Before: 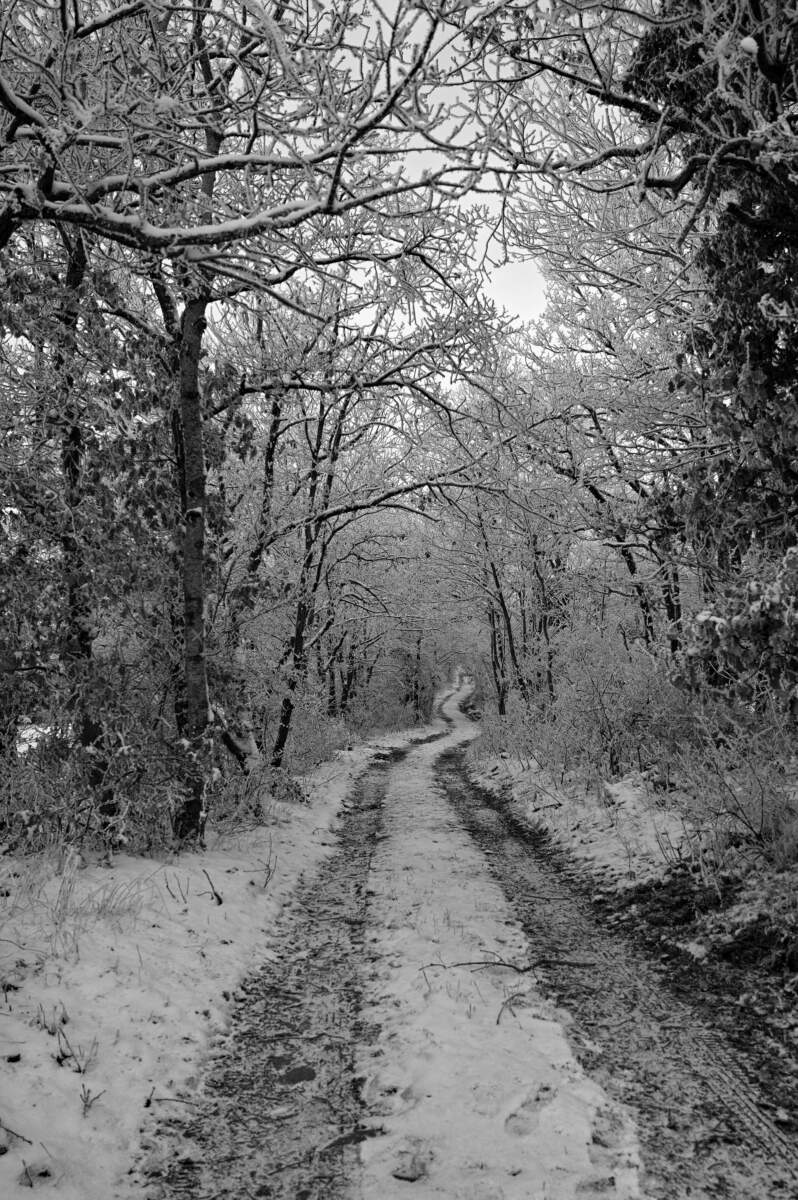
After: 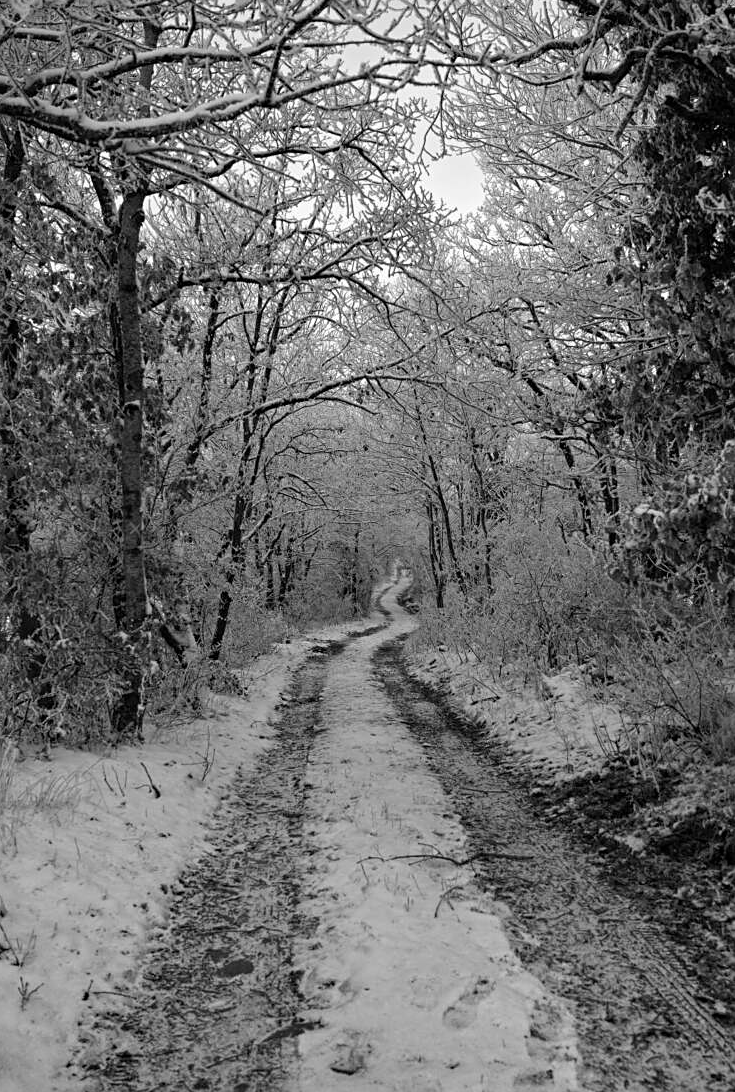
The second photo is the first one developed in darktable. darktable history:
crop and rotate: left 7.815%, top 8.987%
sharpen: amount 0.215
